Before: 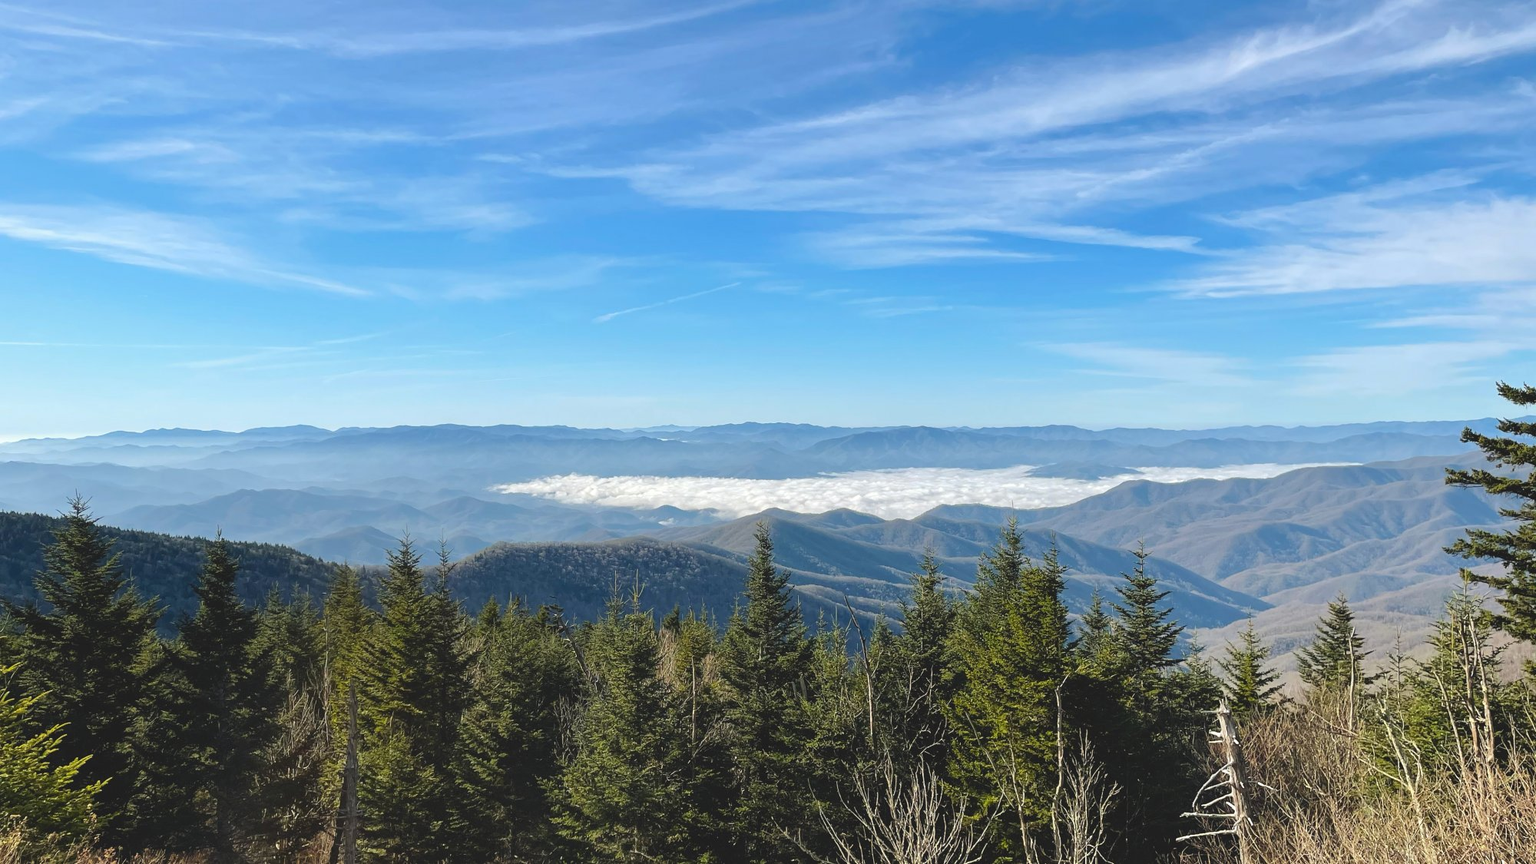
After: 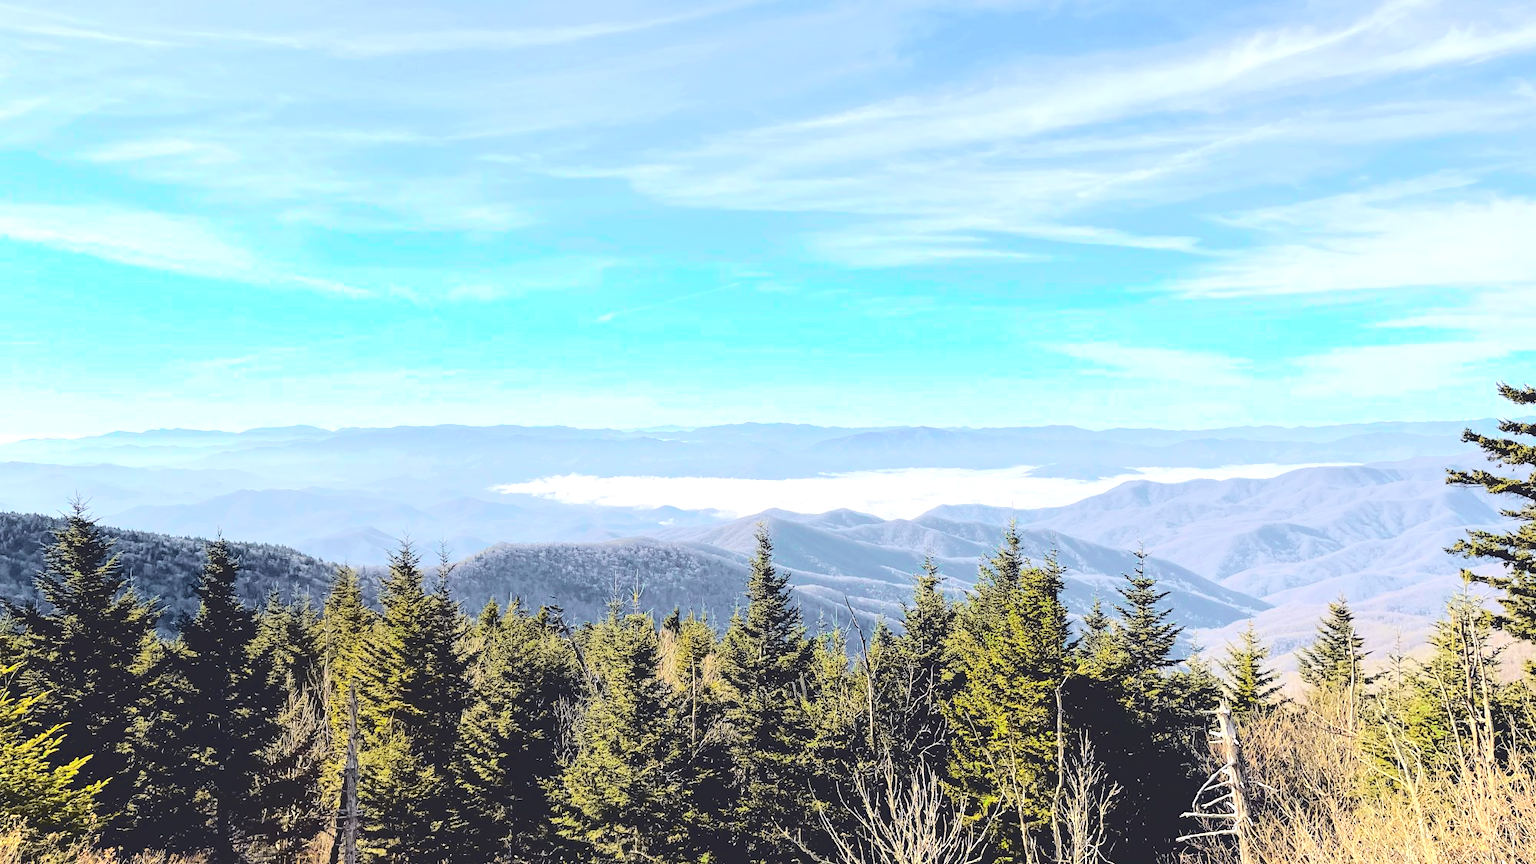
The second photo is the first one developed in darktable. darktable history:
exposure: black level correction 0, exposure 1.2 EV, compensate highlight preservation false
base curve: curves: ch0 [(0.065, 0.026) (0.236, 0.358) (0.53, 0.546) (0.777, 0.841) (0.924, 0.992)], preserve colors average RGB
tone curve: curves: ch0 [(0.003, 0.003) (0.104, 0.069) (0.236, 0.218) (0.401, 0.443) (0.495, 0.55) (0.625, 0.67) (0.819, 0.841) (0.96, 0.899)]; ch1 [(0, 0) (0.161, 0.092) (0.37, 0.302) (0.424, 0.402) (0.45, 0.466) (0.495, 0.506) (0.573, 0.571) (0.638, 0.641) (0.751, 0.741) (1, 1)]; ch2 [(0, 0) (0.352, 0.403) (0.466, 0.443) (0.524, 0.501) (0.56, 0.556) (1, 1)], color space Lab, independent channels, preserve colors none
